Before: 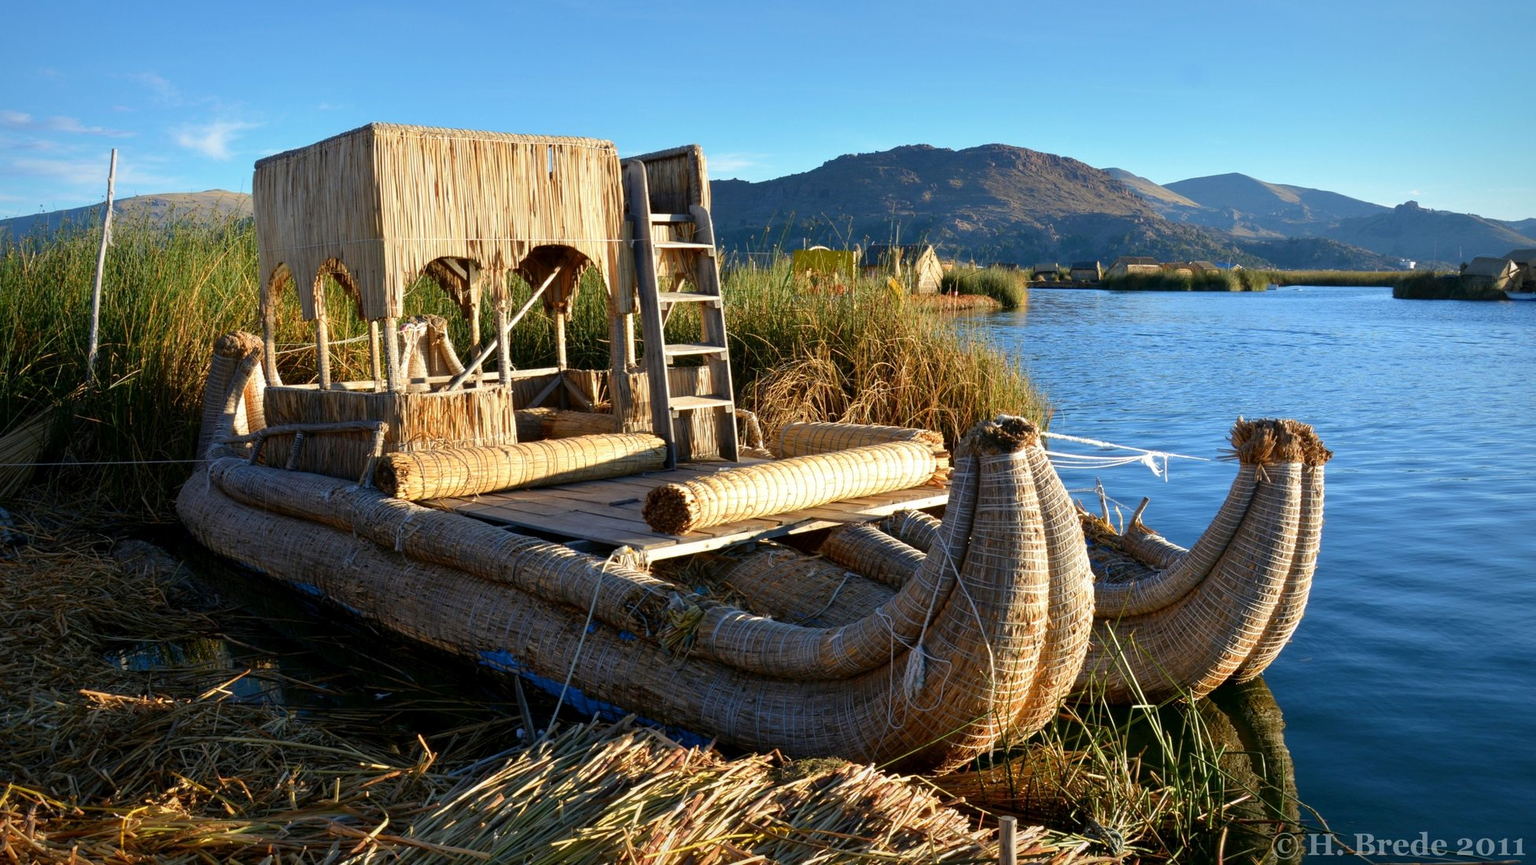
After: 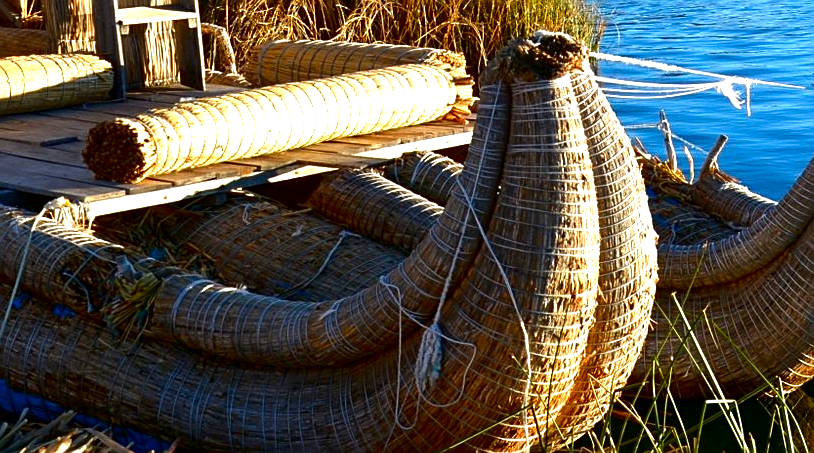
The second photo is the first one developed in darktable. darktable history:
sharpen: on, module defaults
exposure: black level correction 0, exposure 0.698 EV, compensate exposure bias true, compensate highlight preservation false
crop: left 37.61%, top 45.268%, right 20.683%, bottom 13.468%
contrast brightness saturation: brightness -0.247, saturation 0.197
